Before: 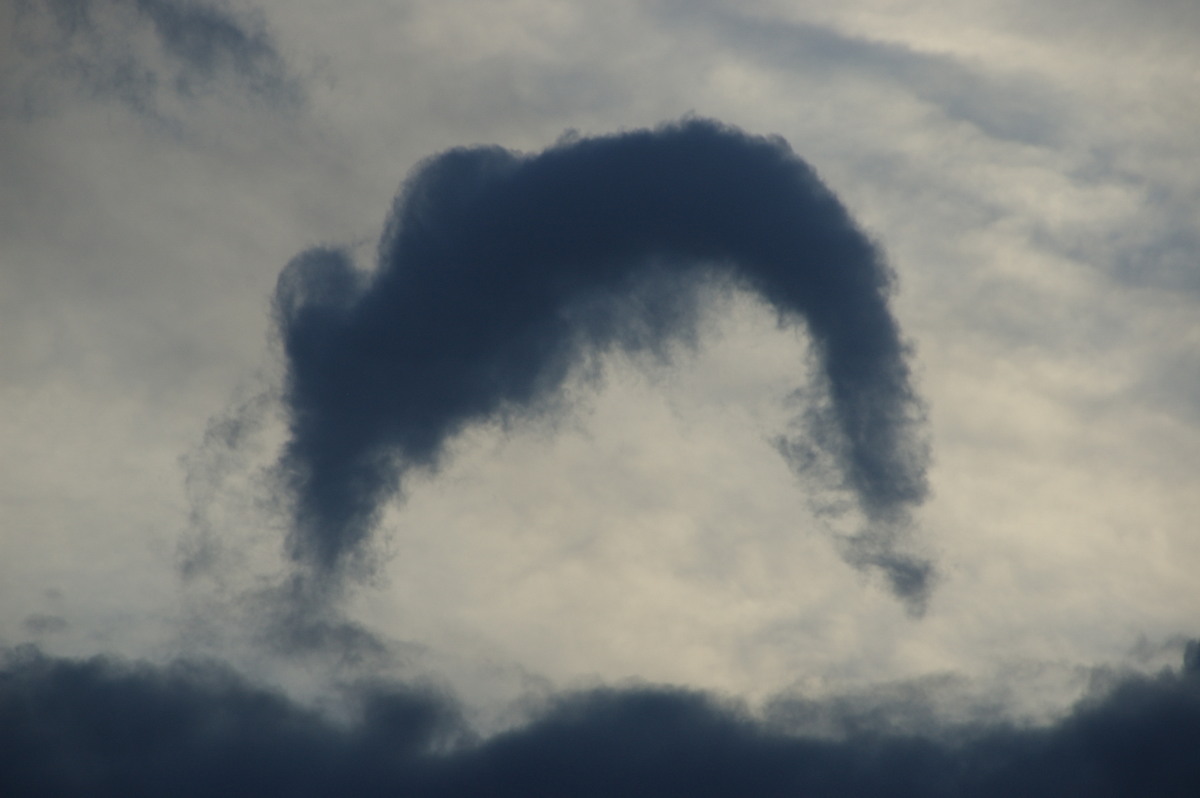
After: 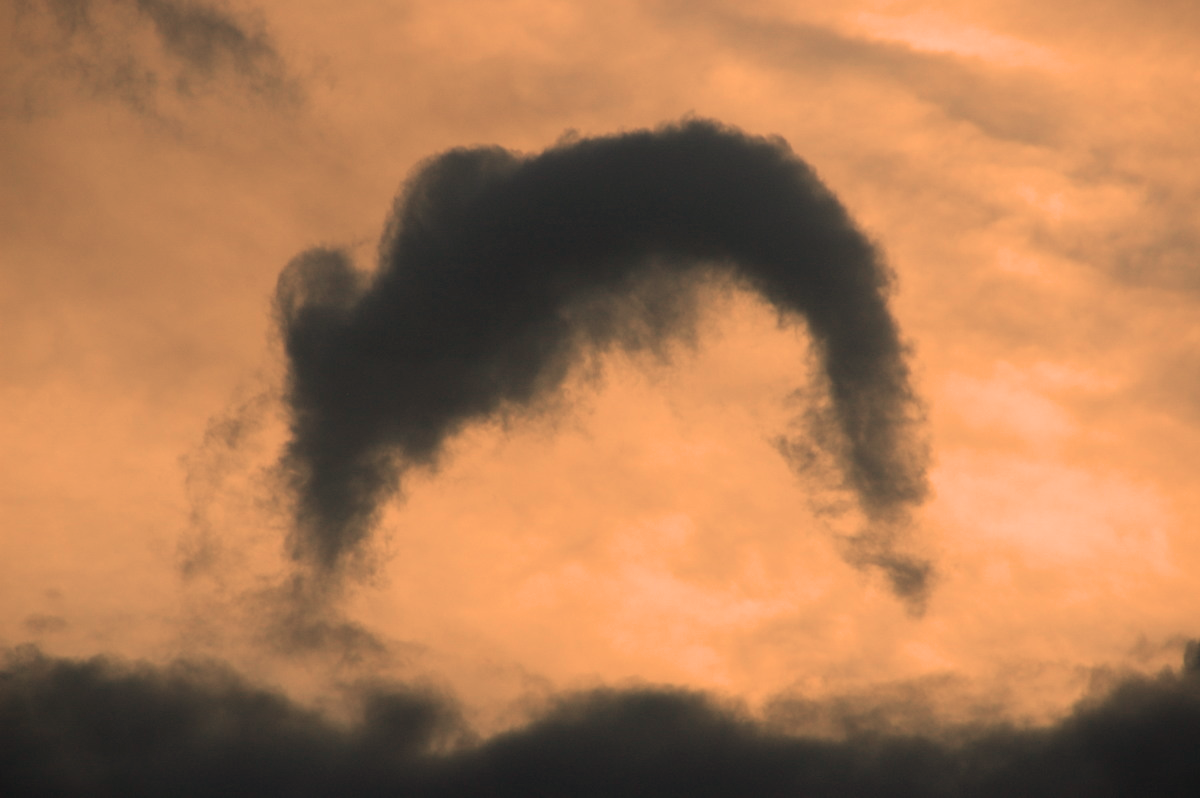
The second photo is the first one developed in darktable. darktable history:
filmic rgb: black relative exposure -11.35 EV, white relative exposure 3.22 EV, hardness 6.76, color science v6 (2022)
white balance: red 1.467, blue 0.684
